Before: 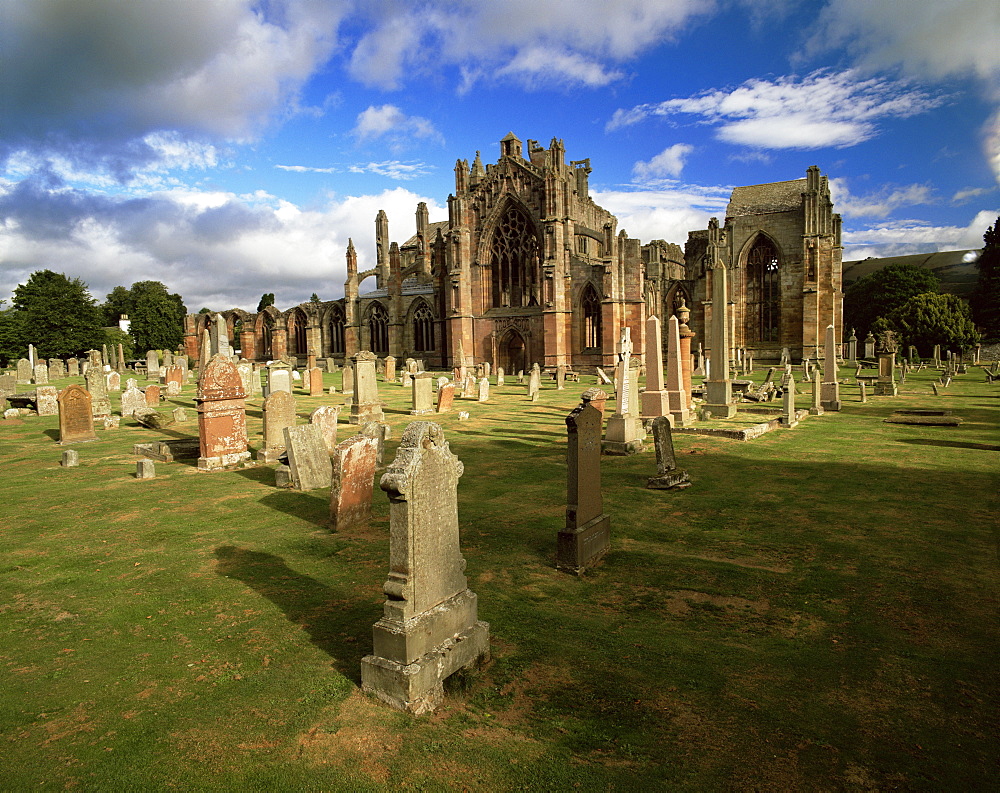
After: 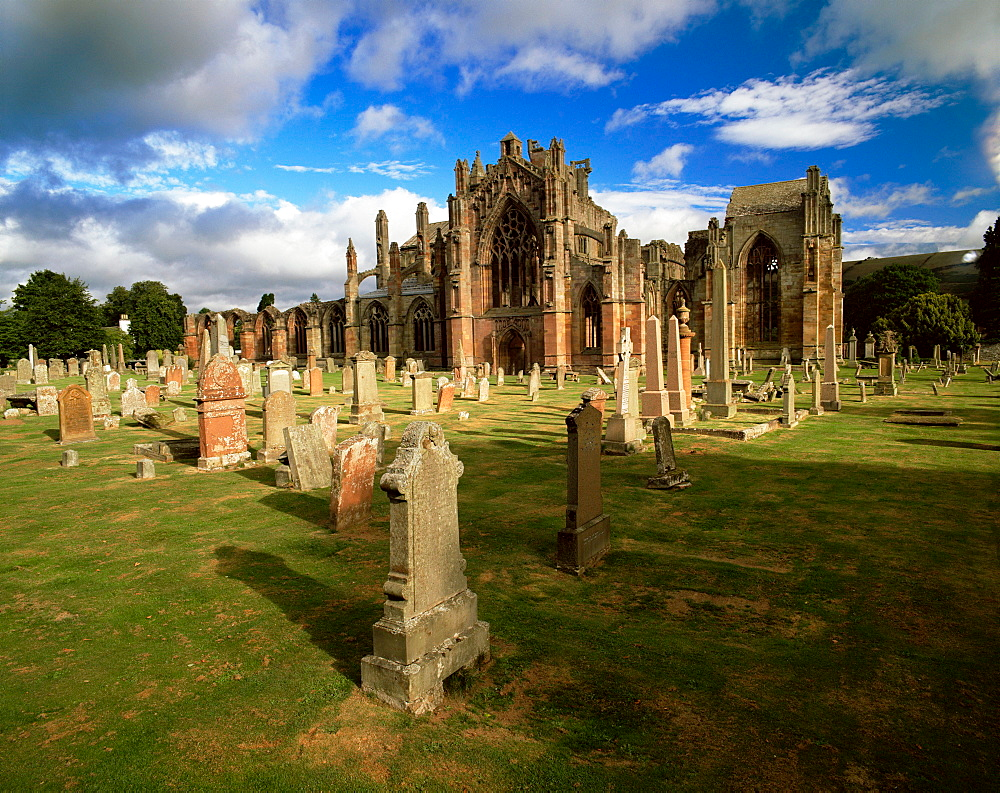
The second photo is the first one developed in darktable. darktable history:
exposure: compensate exposure bias true, compensate highlight preservation false
